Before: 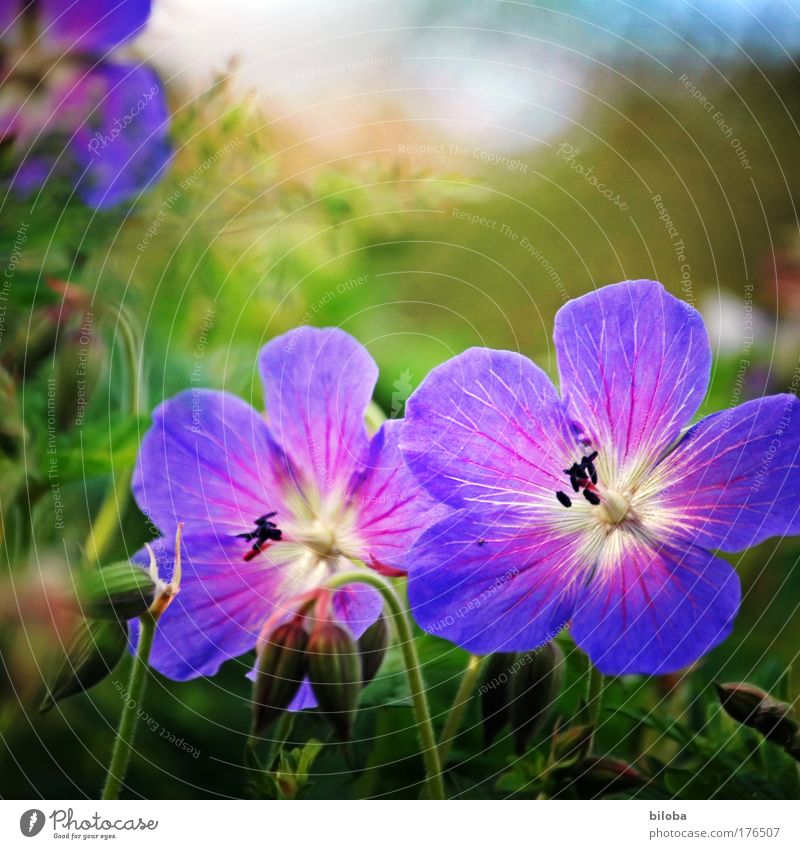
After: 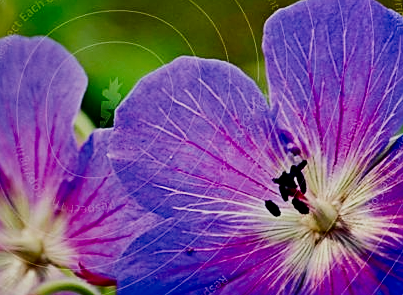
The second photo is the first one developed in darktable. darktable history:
sharpen: on, module defaults
contrast brightness saturation: contrast 0.088, brightness -0.604, saturation 0.168
shadows and highlights: low approximation 0.01, soften with gaussian
filmic rgb: black relative exposure -7.49 EV, white relative exposure 4.99 EV, hardness 3.32, contrast 1.297, add noise in highlights 0.1, color science v4 (2020), type of noise poissonian
crop: left 36.382%, top 34.375%, right 13.227%, bottom 30.793%
